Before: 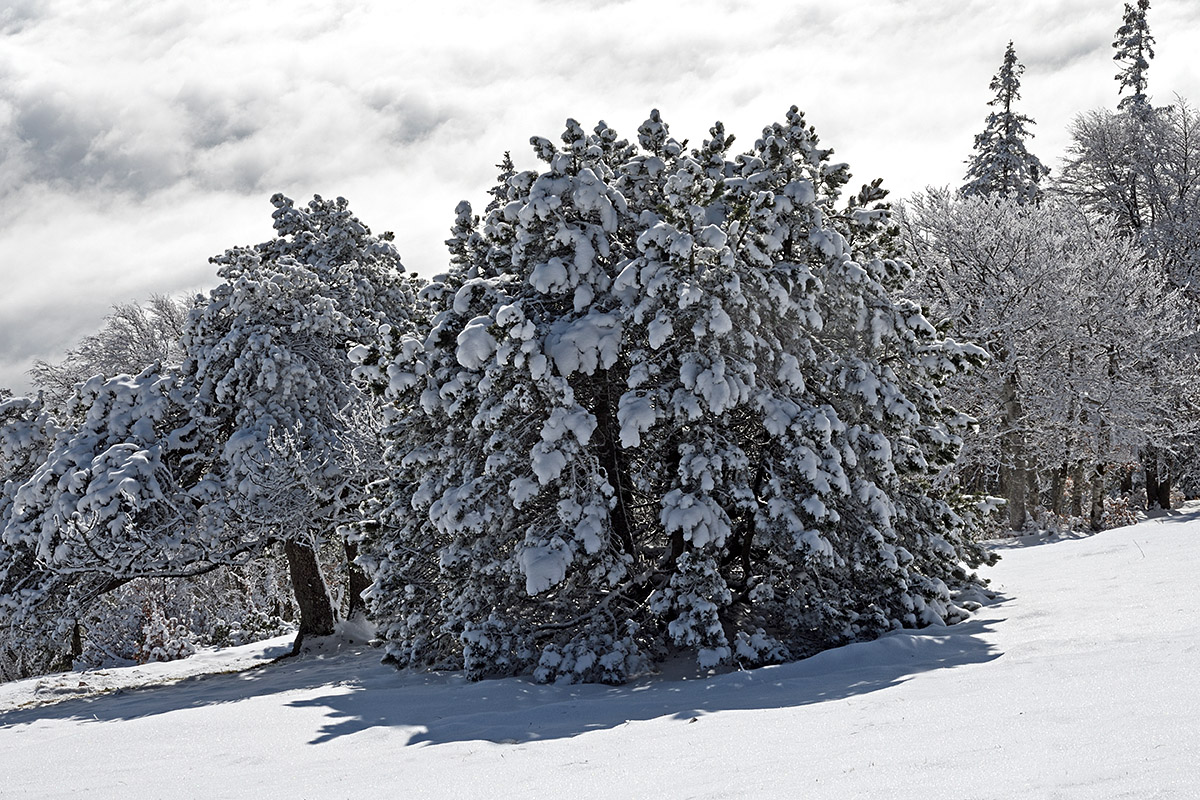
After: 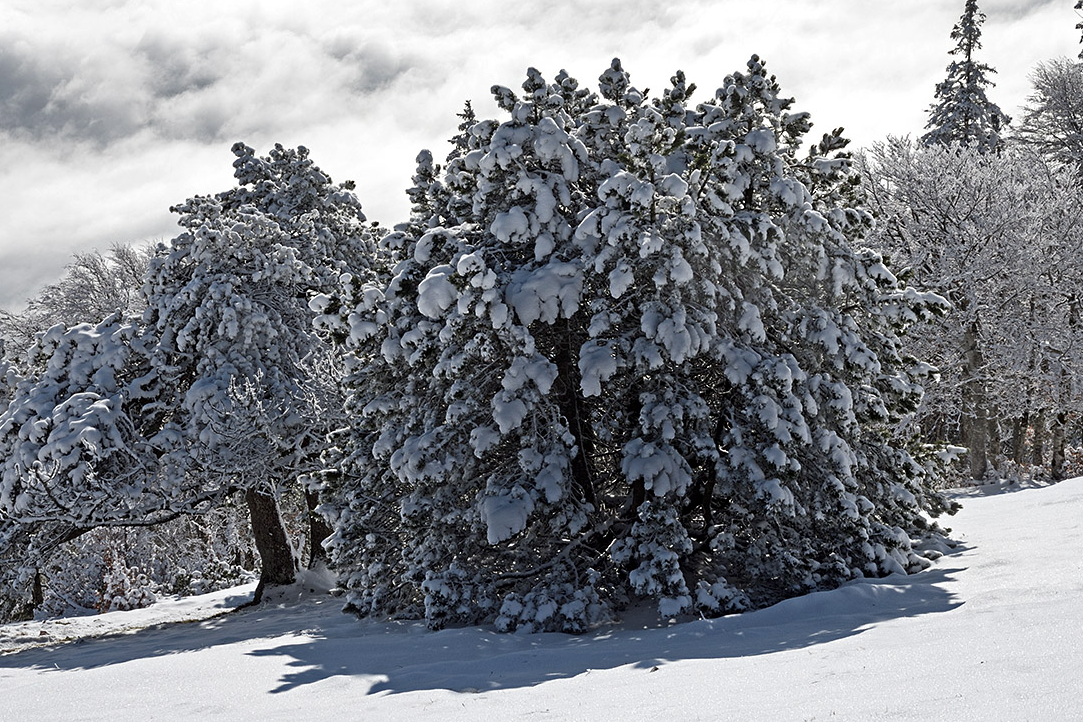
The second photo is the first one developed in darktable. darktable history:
white balance: emerald 1
crop: left 3.305%, top 6.436%, right 6.389%, bottom 3.258%
shadows and highlights: shadows -88.03, highlights -35.45, shadows color adjustment 99.15%, highlights color adjustment 0%, soften with gaussian
